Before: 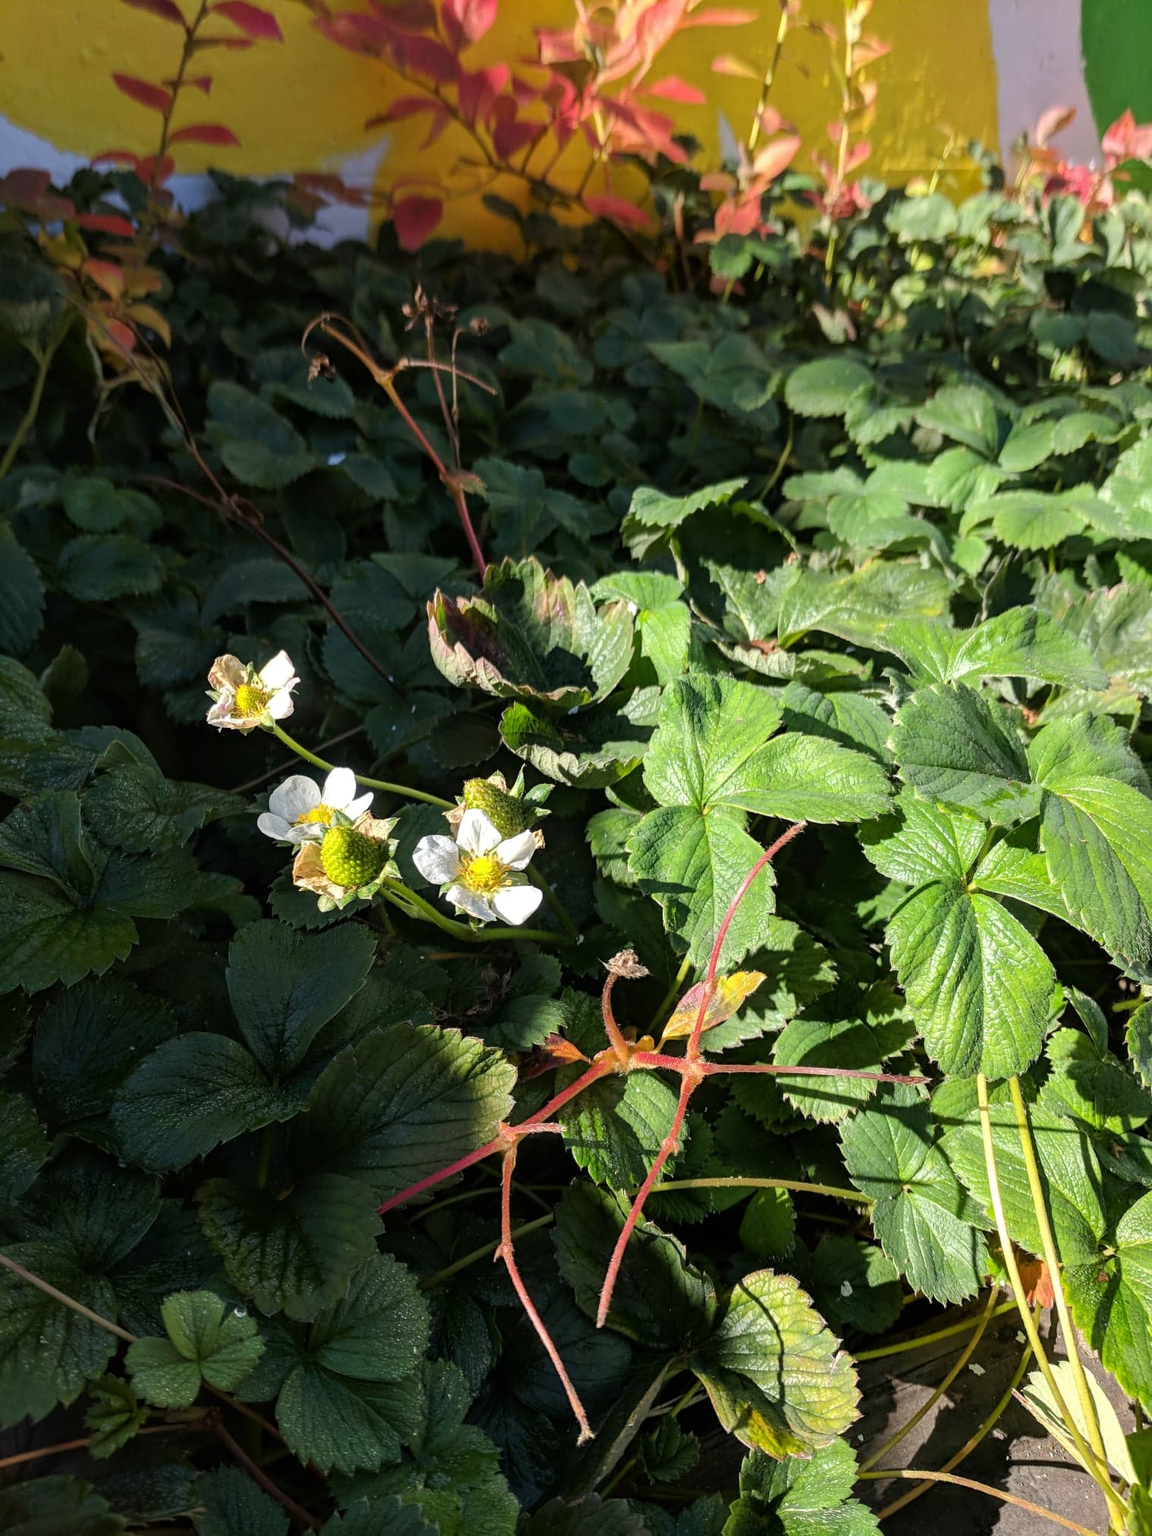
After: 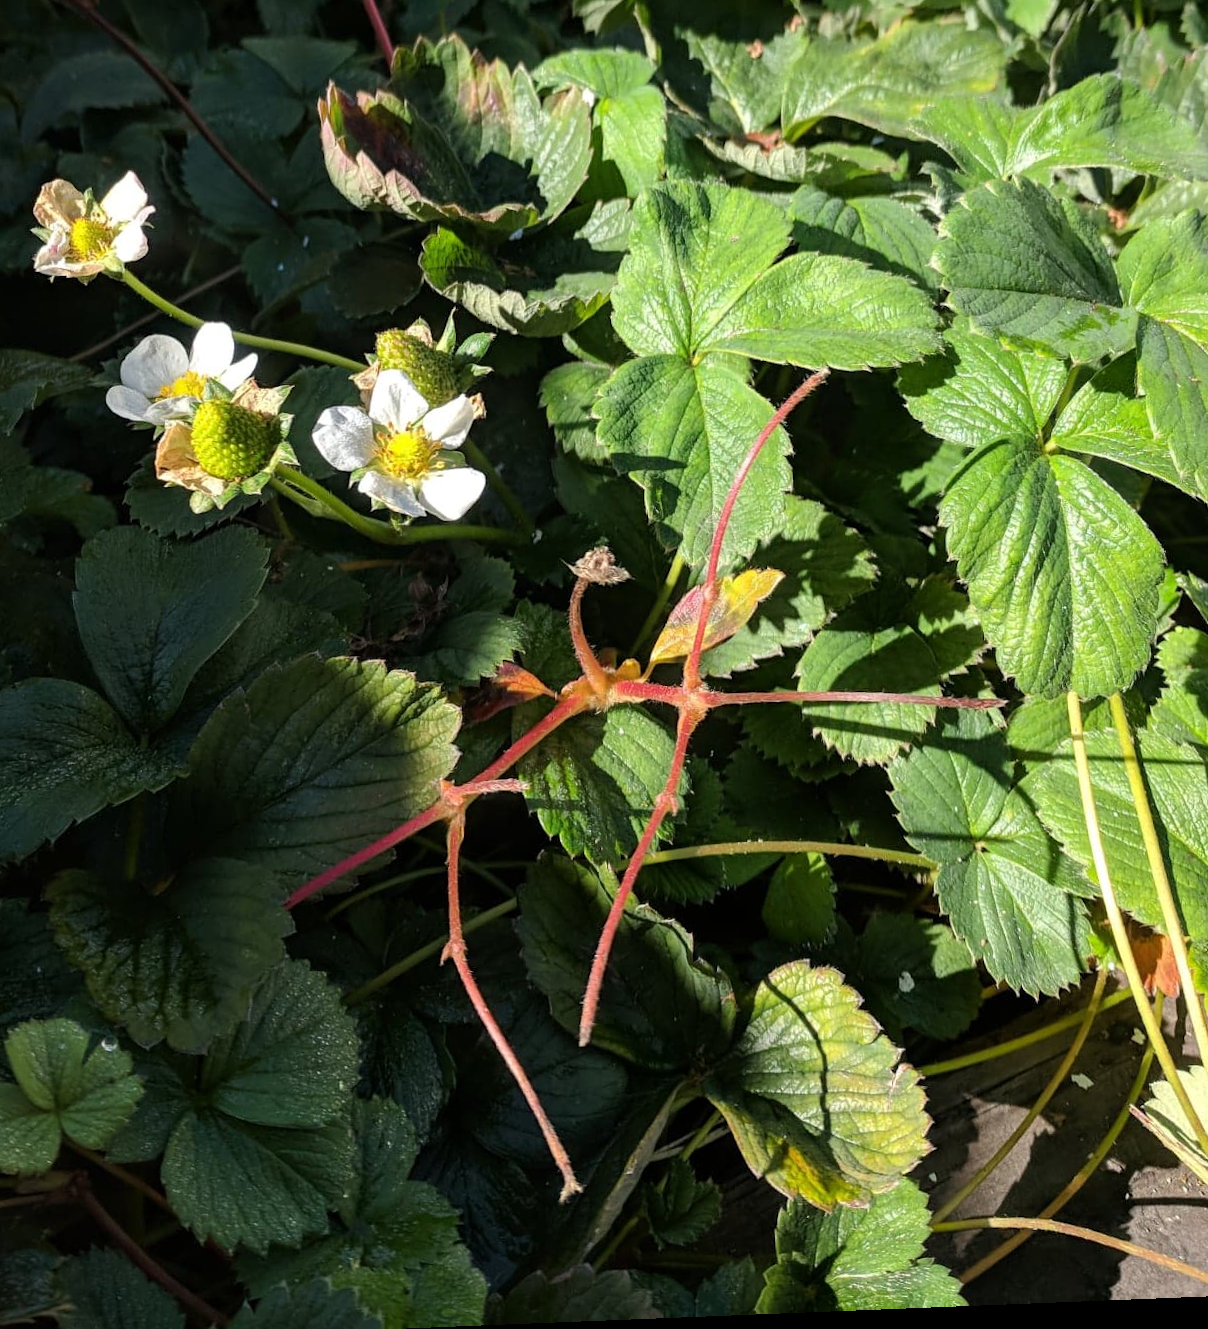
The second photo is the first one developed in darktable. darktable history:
crop and rotate: left 17.299%, top 35.115%, right 7.015%, bottom 1.024%
rotate and perspective: rotation -2.29°, automatic cropping off
